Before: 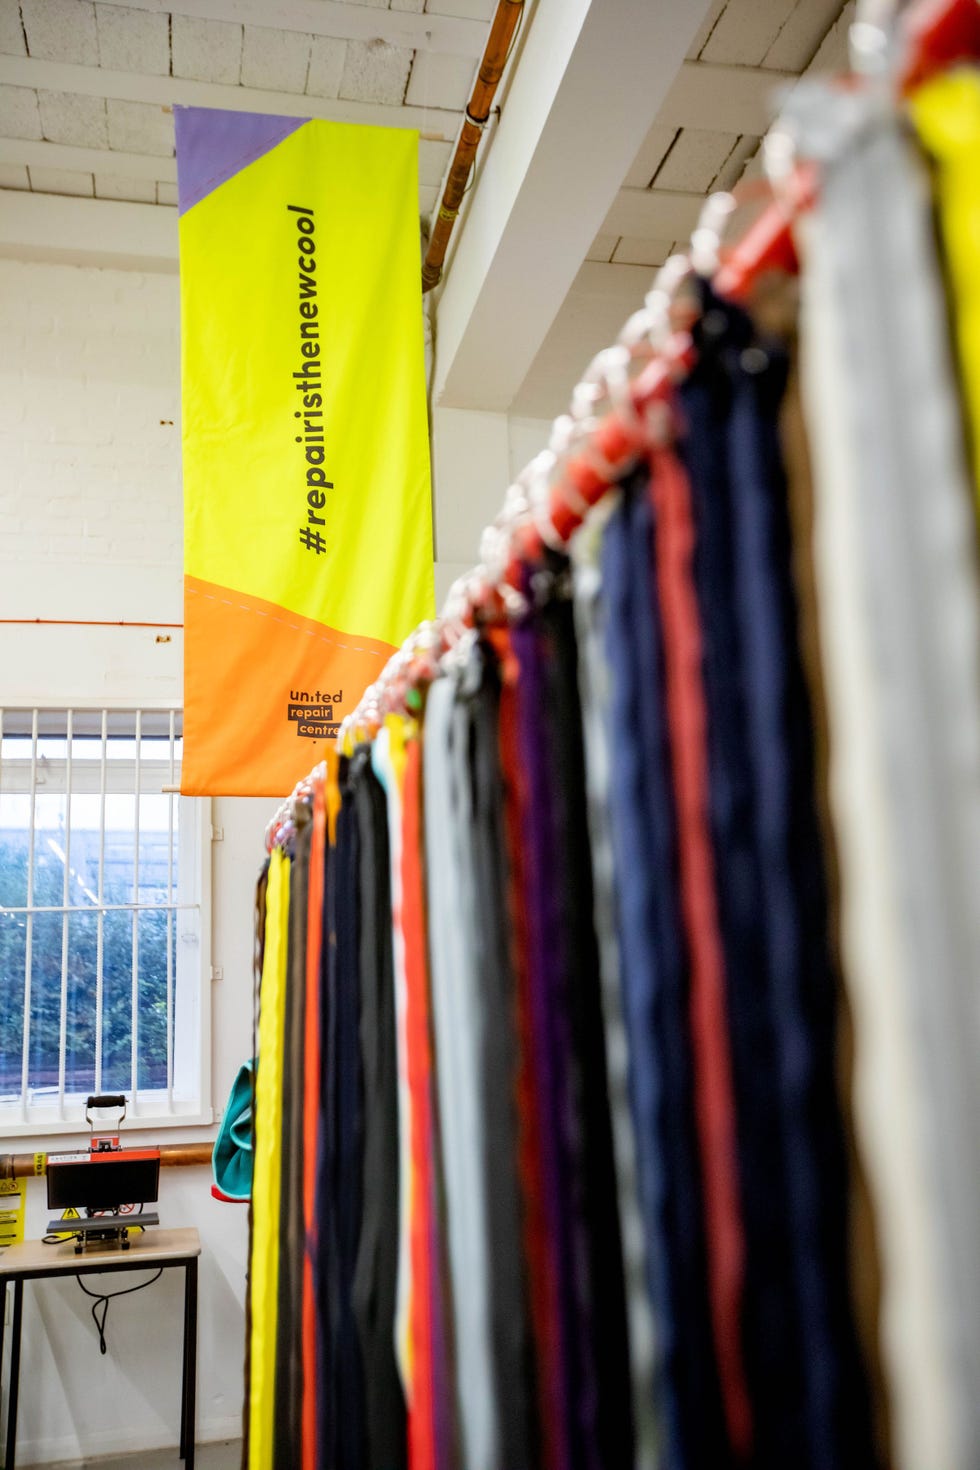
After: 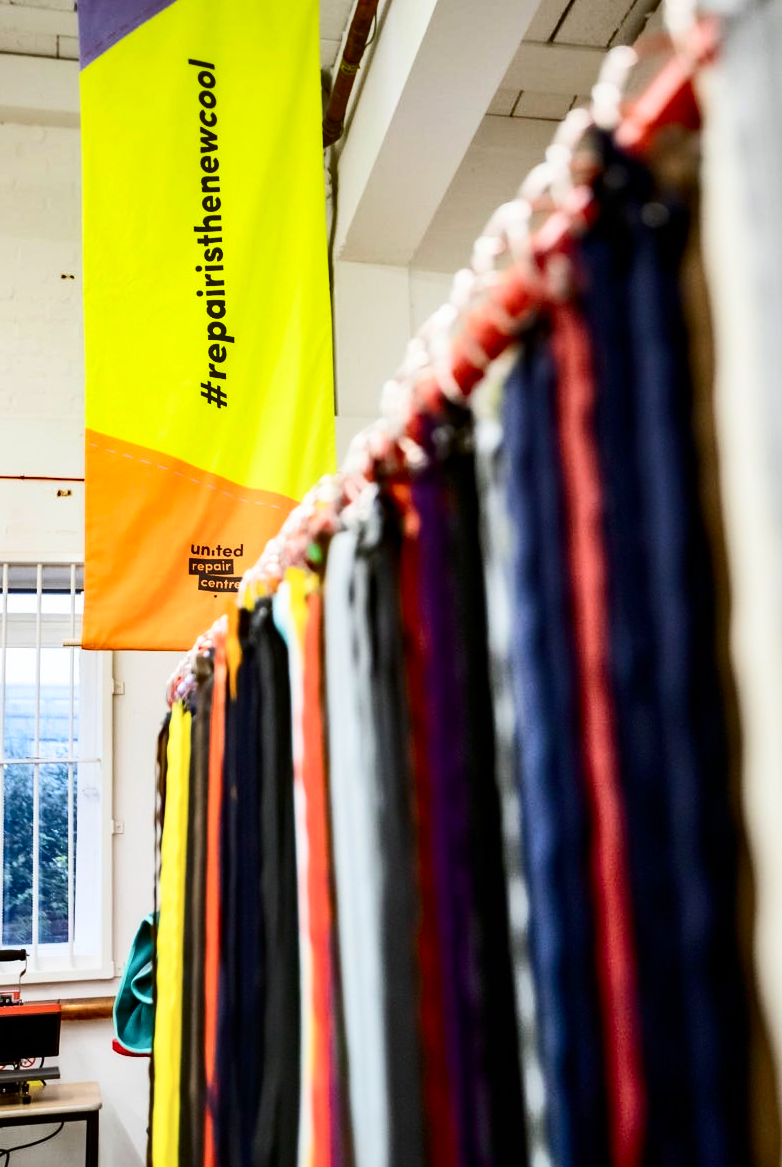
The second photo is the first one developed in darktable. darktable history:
crop and rotate: left 10.217%, top 9.977%, right 9.932%, bottom 10.576%
contrast brightness saturation: contrast 0.294
shadows and highlights: soften with gaussian
